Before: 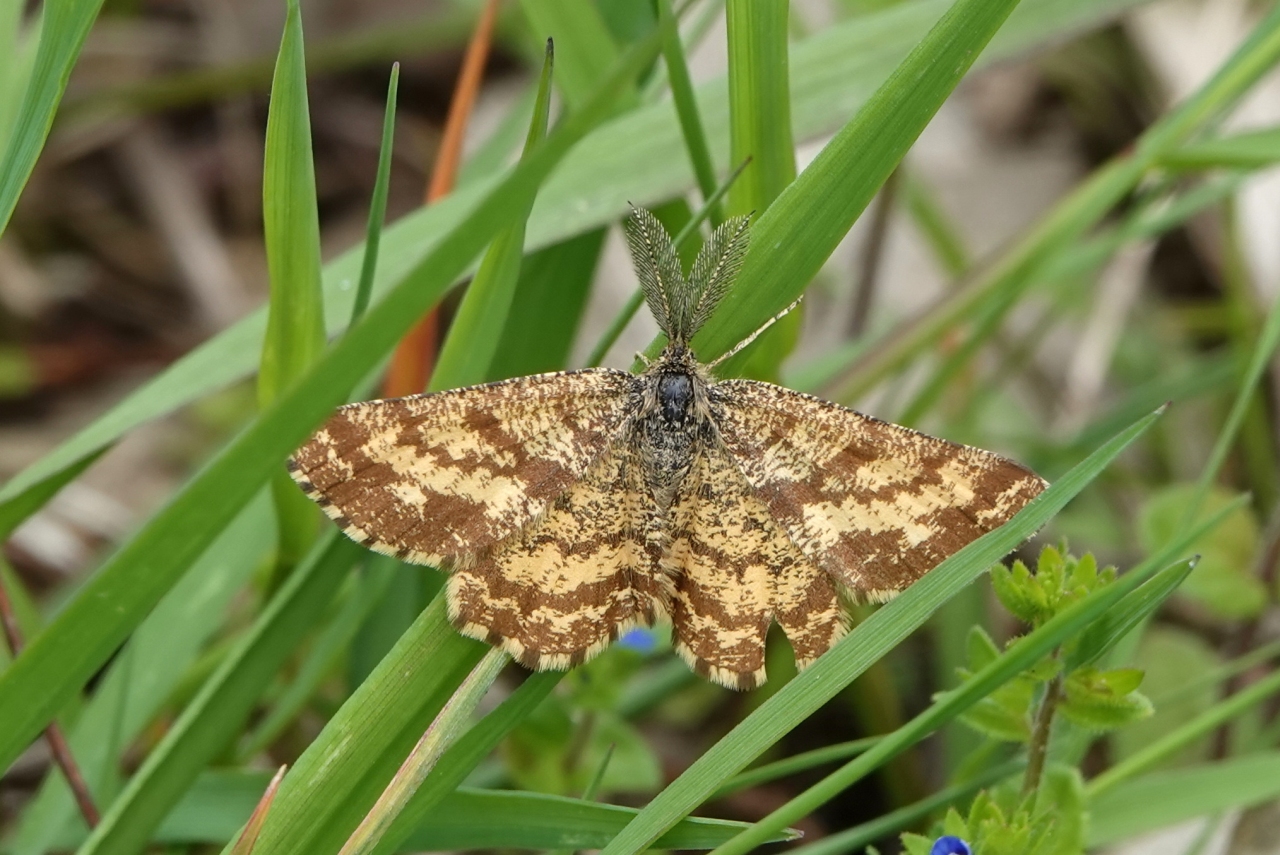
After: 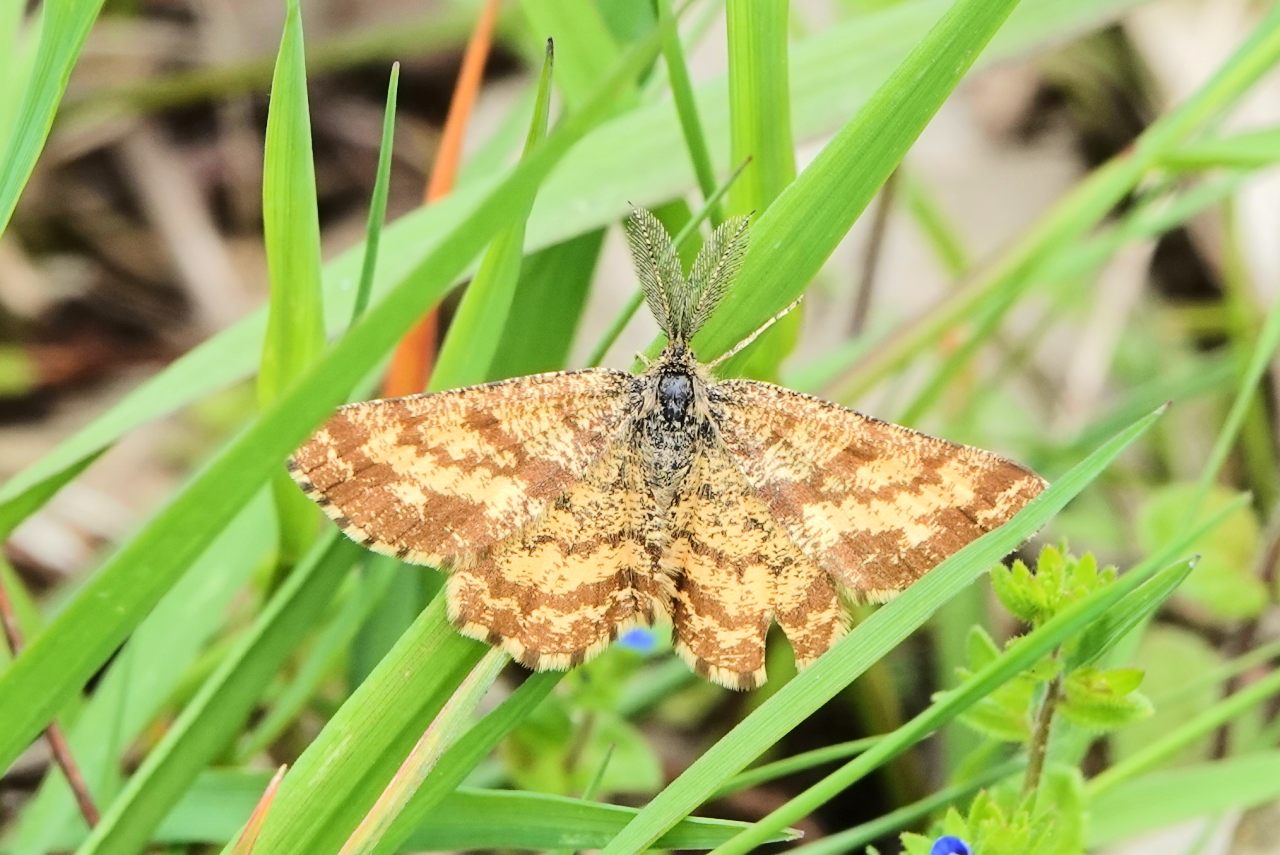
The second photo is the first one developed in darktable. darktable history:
tone equalizer: -7 EV 0.153 EV, -6 EV 0.603 EV, -5 EV 1.16 EV, -4 EV 1.37 EV, -3 EV 1.14 EV, -2 EV 0.6 EV, -1 EV 0.148 EV, edges refinement/feathering 500, mask exposure compensation -1.57 EV, preserve details no
